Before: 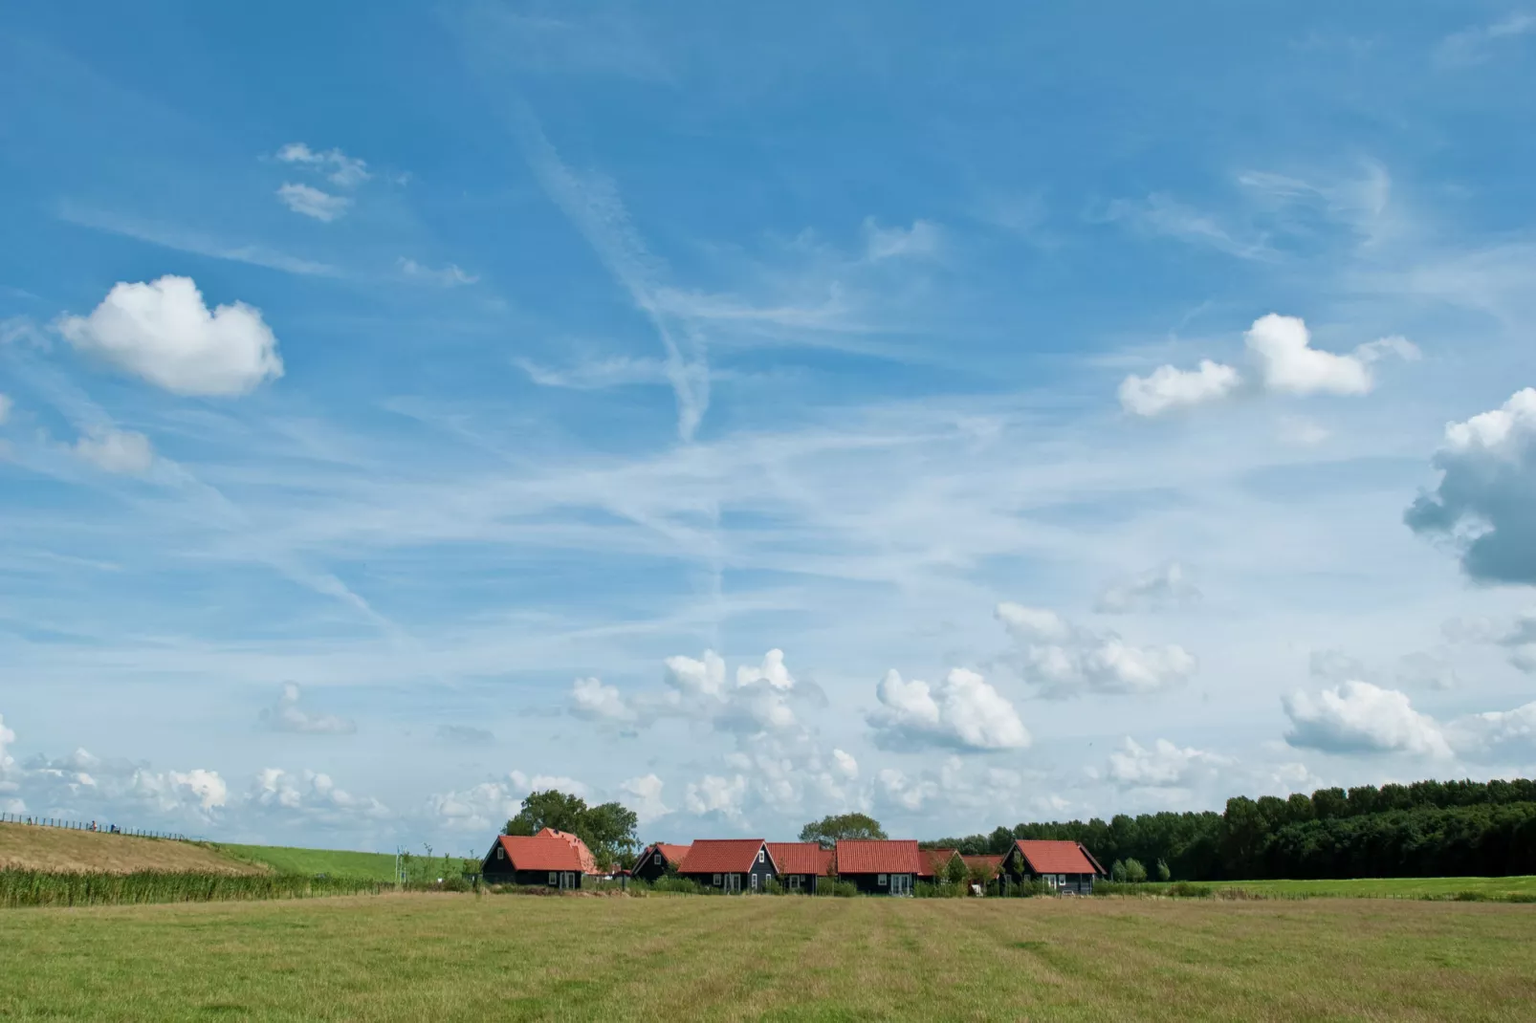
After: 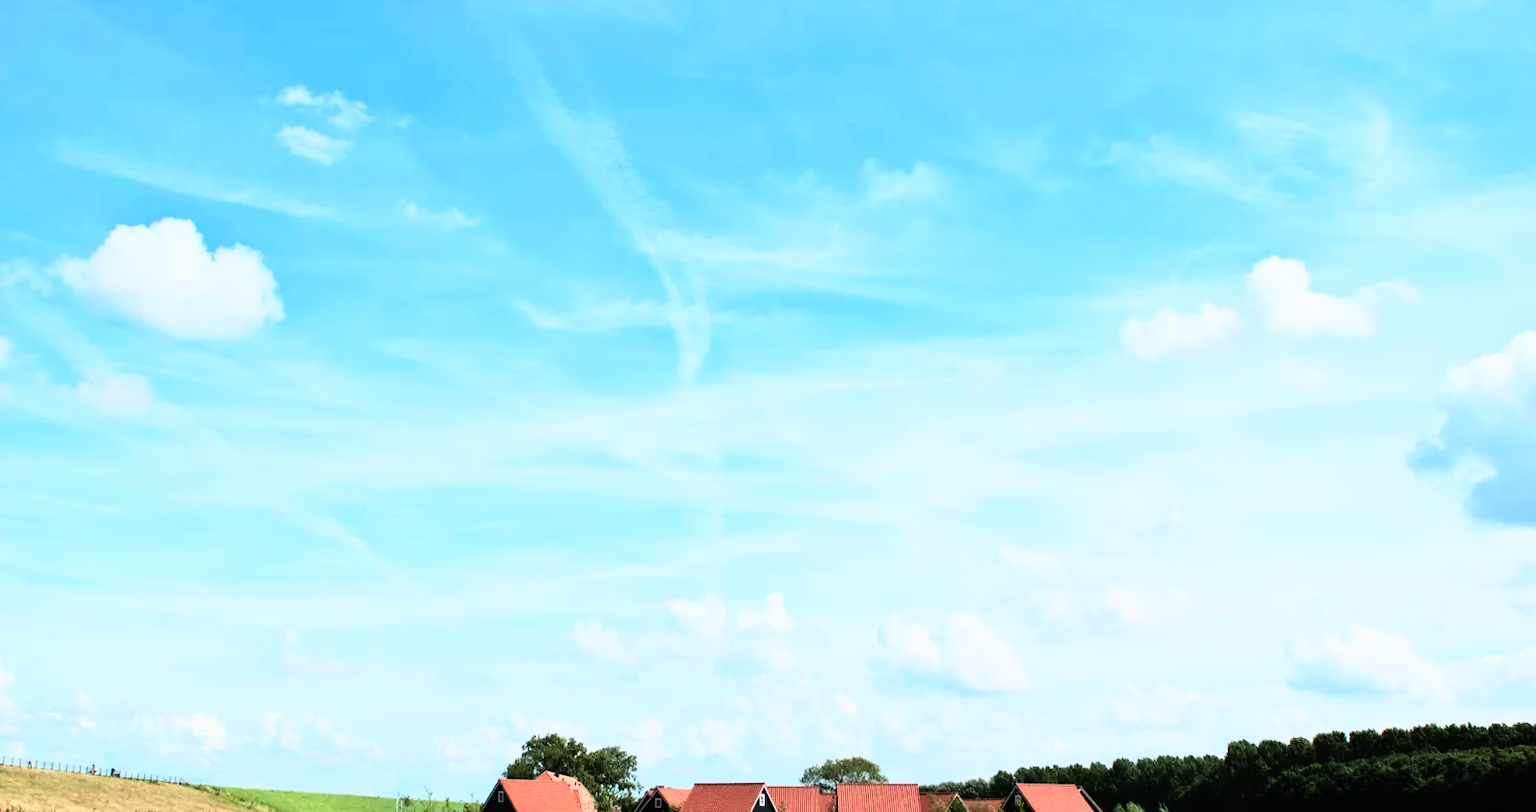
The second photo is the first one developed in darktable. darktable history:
contrast brightness saturation: contrast -0.02, brightness -0.01, saturation 0.03
white balance: red 1, blue 1
rgb curve: curves: ch0 [(0, 0) (0.21, 0.15) (0.24, 0.21) (0.5, 0.75) (0.75, 0.96) (0.89, 0.99) (1, 1)]; ch1 [(0, 0.02) (0.21, 0.13) (0.25, 0.2) (0.5, 0.67) (0.75, 0.9) (0.89, 0.97) (1, 1)]; ch2 [(0, 0.02) (0.21, 0.13) (0.25, 0.2) (0.5, 0.67) (0.75, 0.9) (0.89, 0.97) (1, 1)], compensate middle gray true
crop and rotate: top 5.667%, bottom 14.937%
